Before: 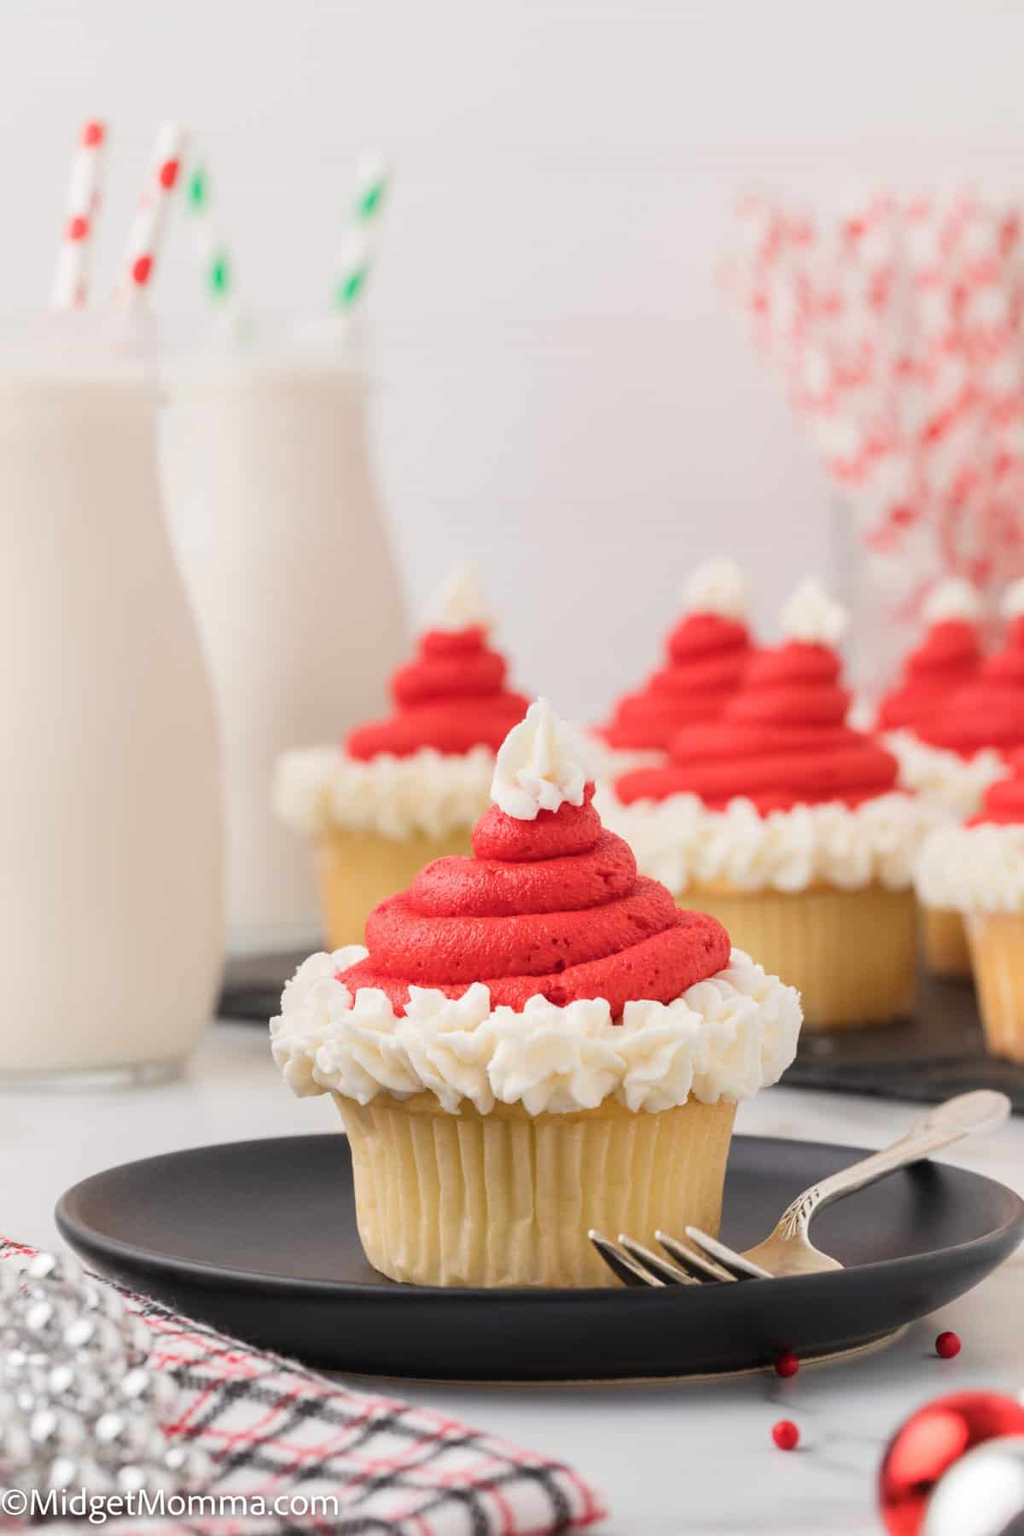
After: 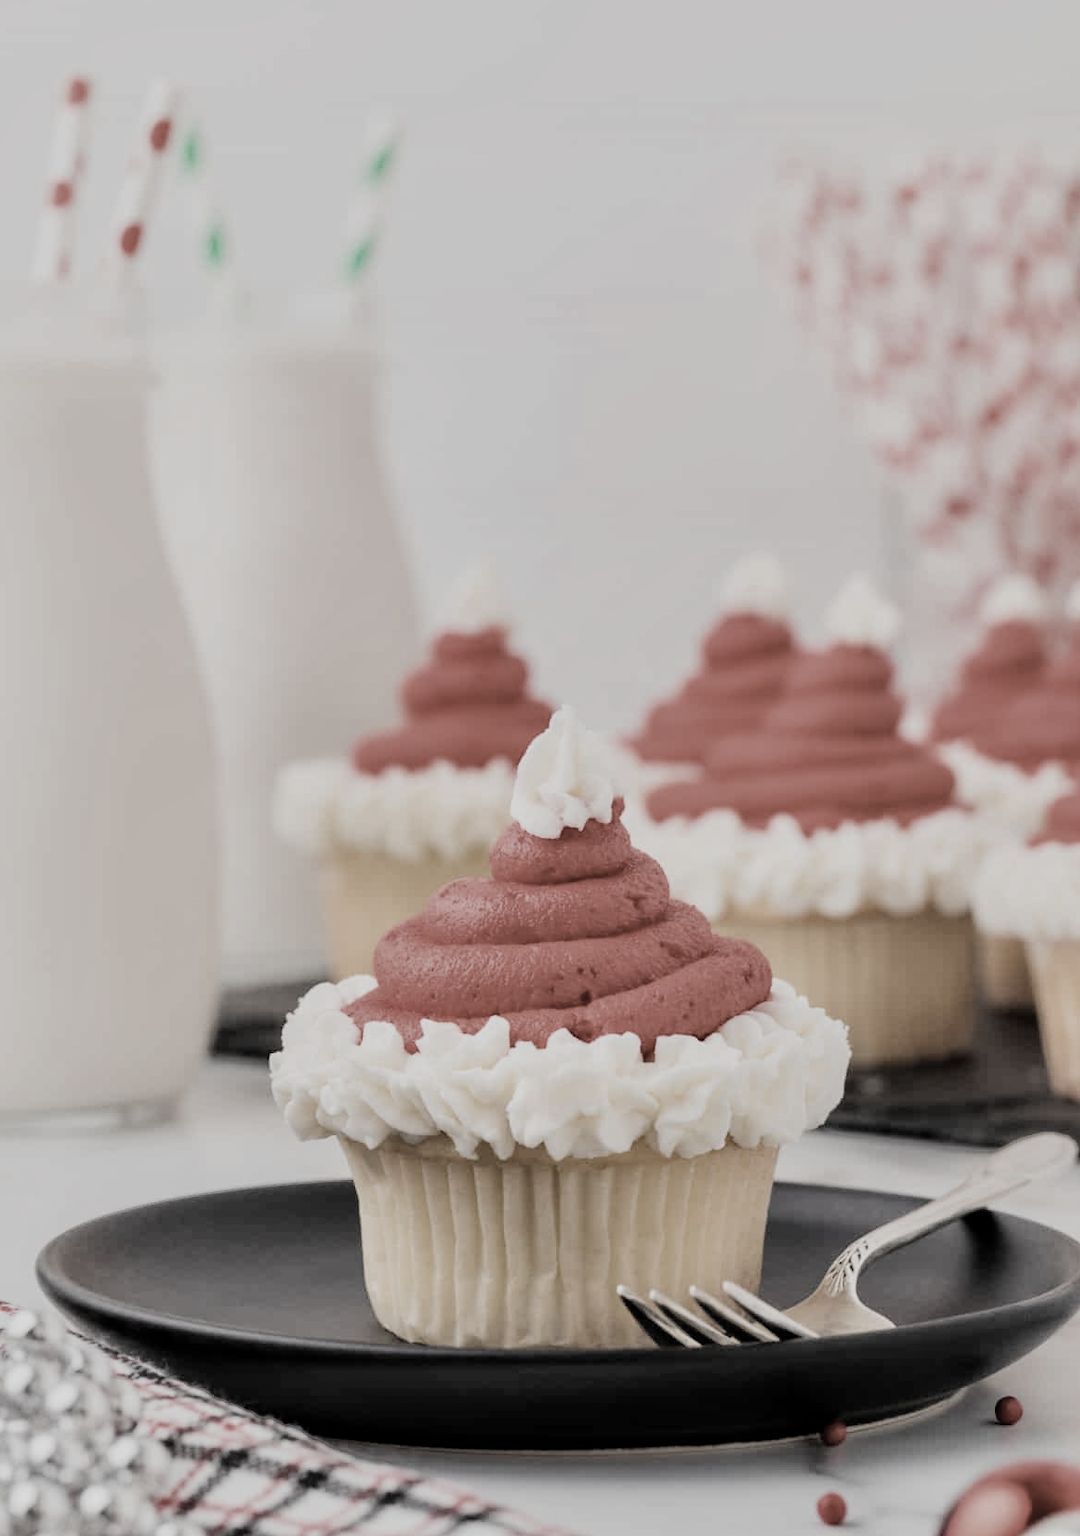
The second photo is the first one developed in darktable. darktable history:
filmic rgb: black relative exposure -7.46 EV, white relative exposure 4.85 EV, threshold 3.01 EV, hardness 3.4, add noise in highlights 0.001, color science v3 (2019), use custom middle-gray values true, contrast in highlights soft, enable highlight reconstruction true
crop: left 2.22%, top 3.328%, right 0.881%, bottom 4.878%
tone equalizer: edges refinement/feathering 500, mask exposure compensation -1.57 EV, preserve details no
contrast equalizer: y [[0.586, 0.584, 0.576, 0.565, 0.552, 0.539], [0.5 ×6], [0.97, 0.959, 0.919, 0.859, 0.789, 0.717], [0 ×6], [0 ×6]]
color correction: highlights b* -0.002, saturation 0.308
velvia: on, module defaults
